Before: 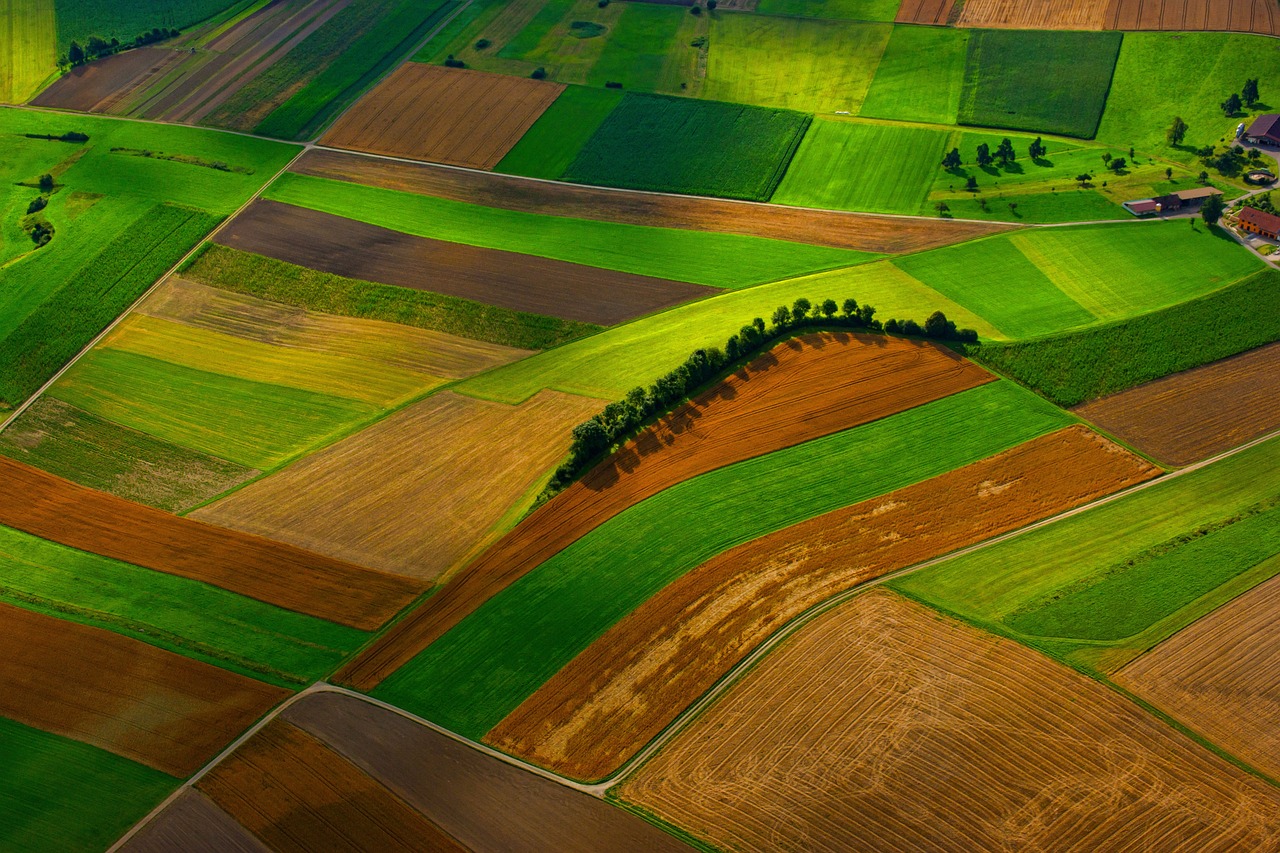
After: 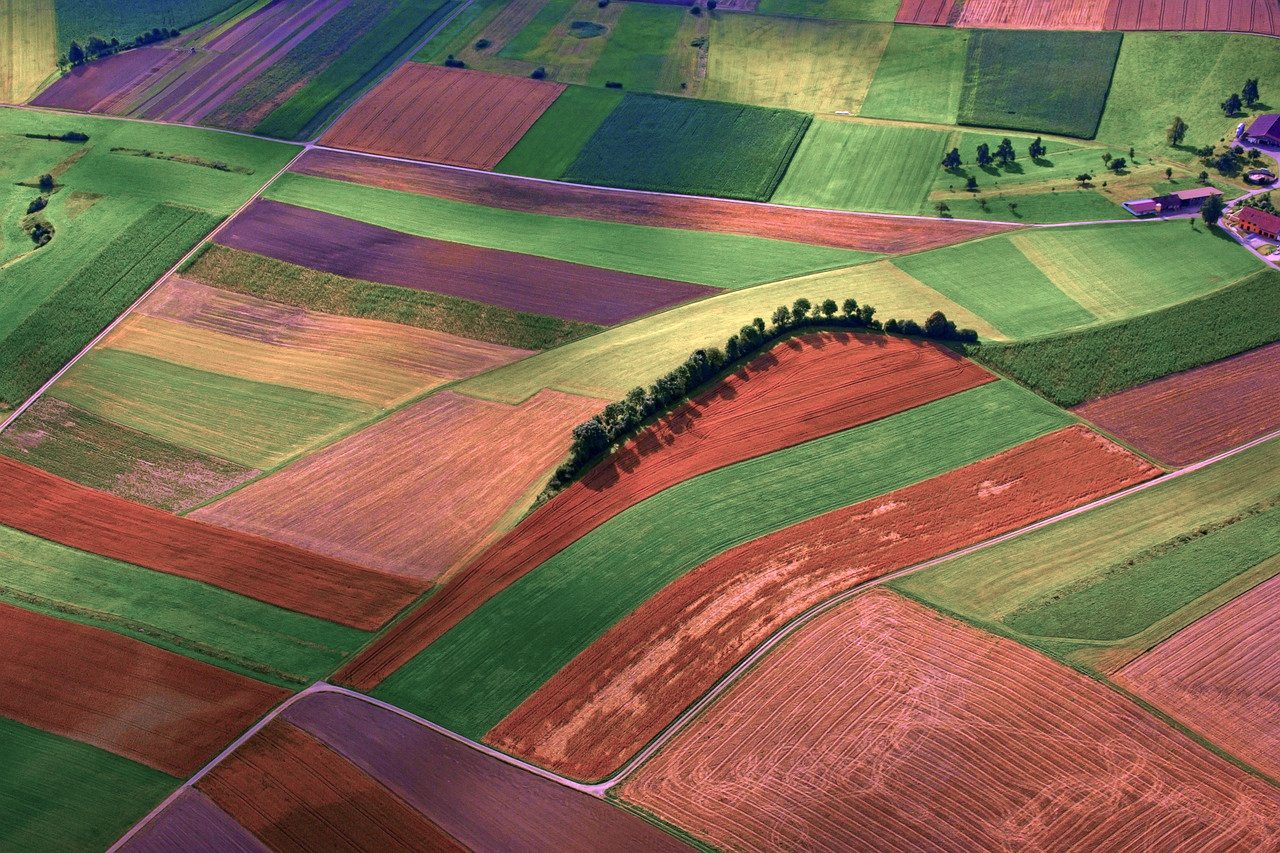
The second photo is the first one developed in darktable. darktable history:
color calibration: illuminant custom, x 0.379, y 0.479, temperature 4445.57 K
exposure: black level correction 0.001, exposure 0.498 EV, compensate highlight preservation false
